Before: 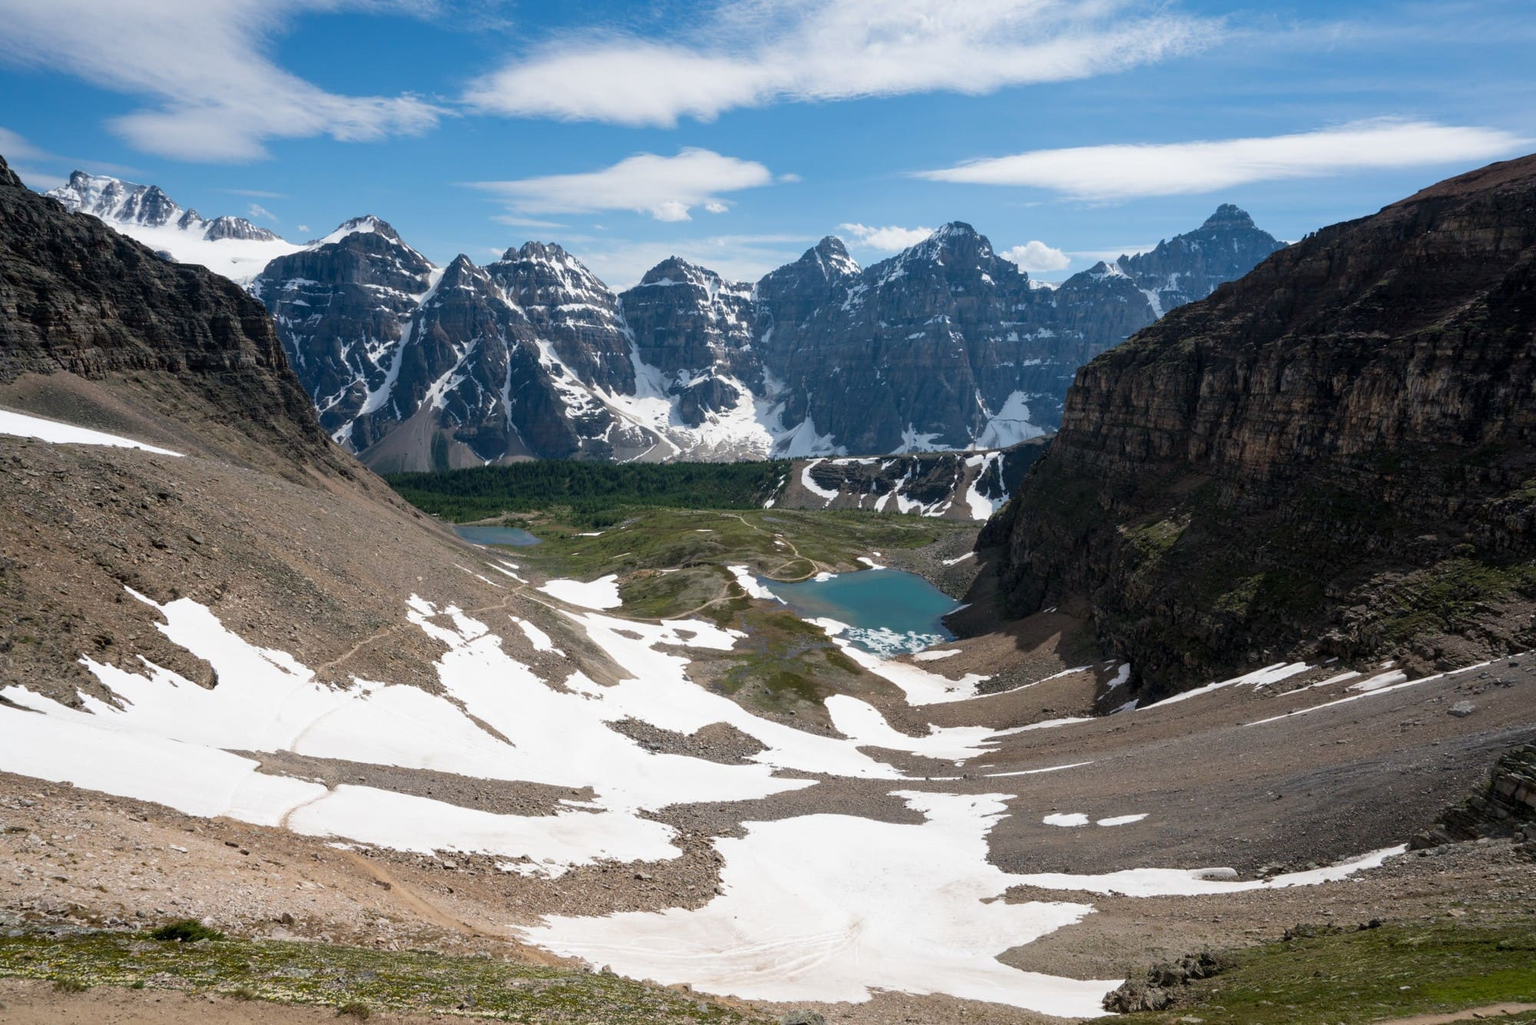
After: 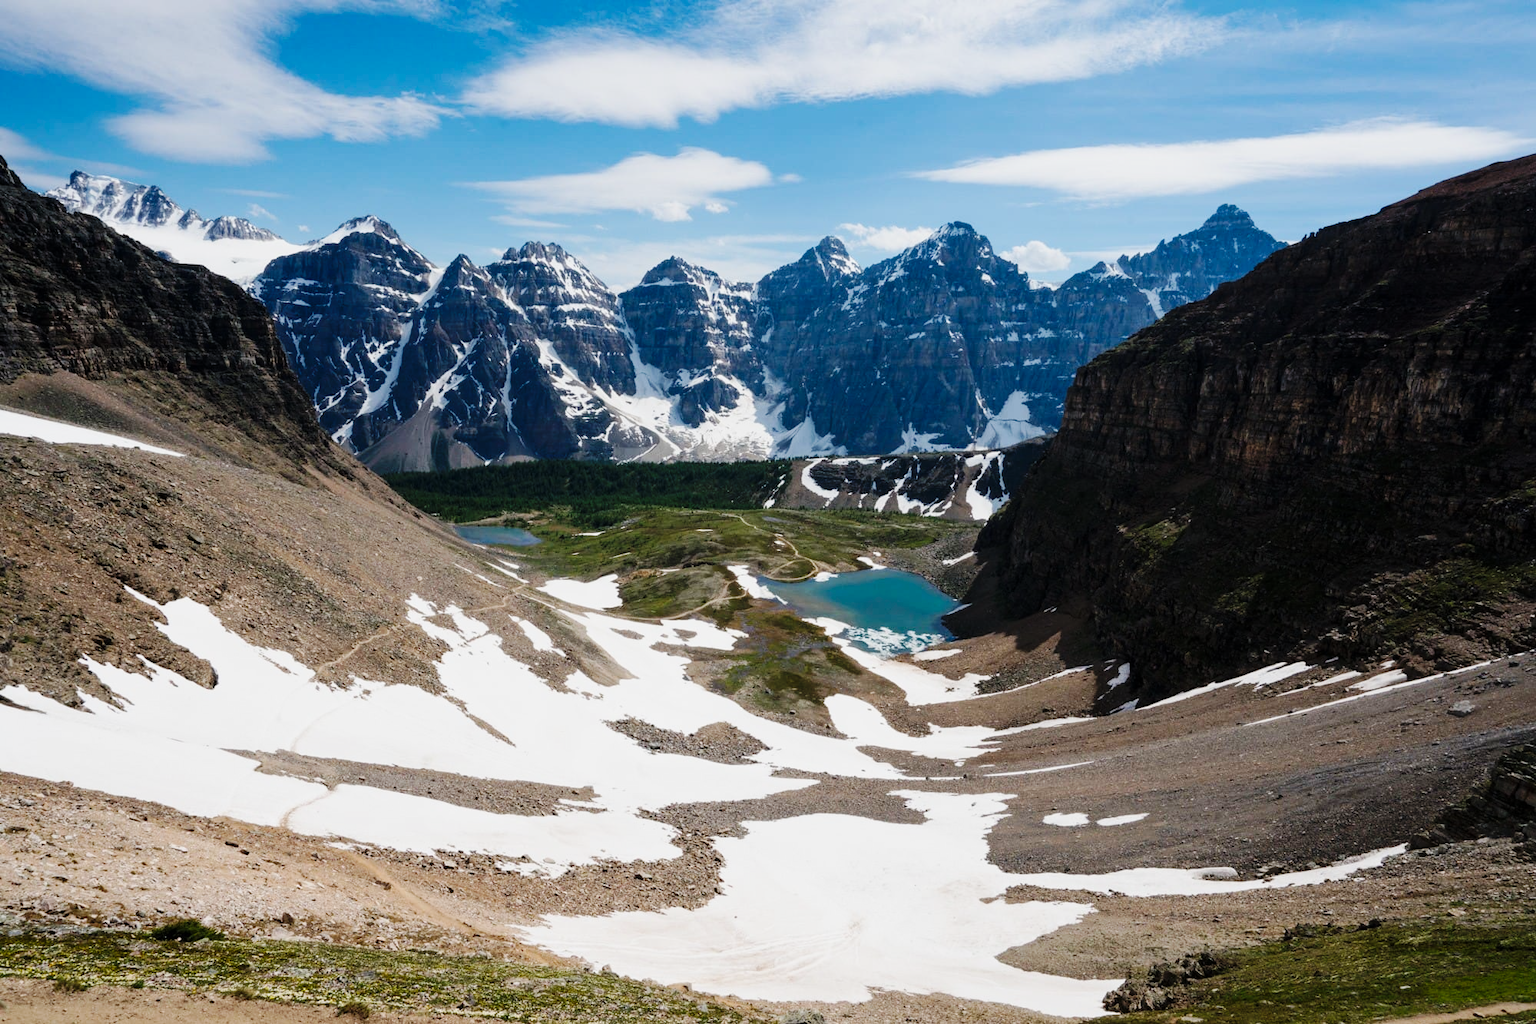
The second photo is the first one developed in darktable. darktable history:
base curve: curves: ch0 [(0, 0) (0.036, 0.025) (0.121, 0.166) (0.206, 0.329) (0.605, 0.79) (1, 1)], preserve colors none
exposure: exposure -0.325 EV, compensate exposure bias true, compensate highlight preservation false
